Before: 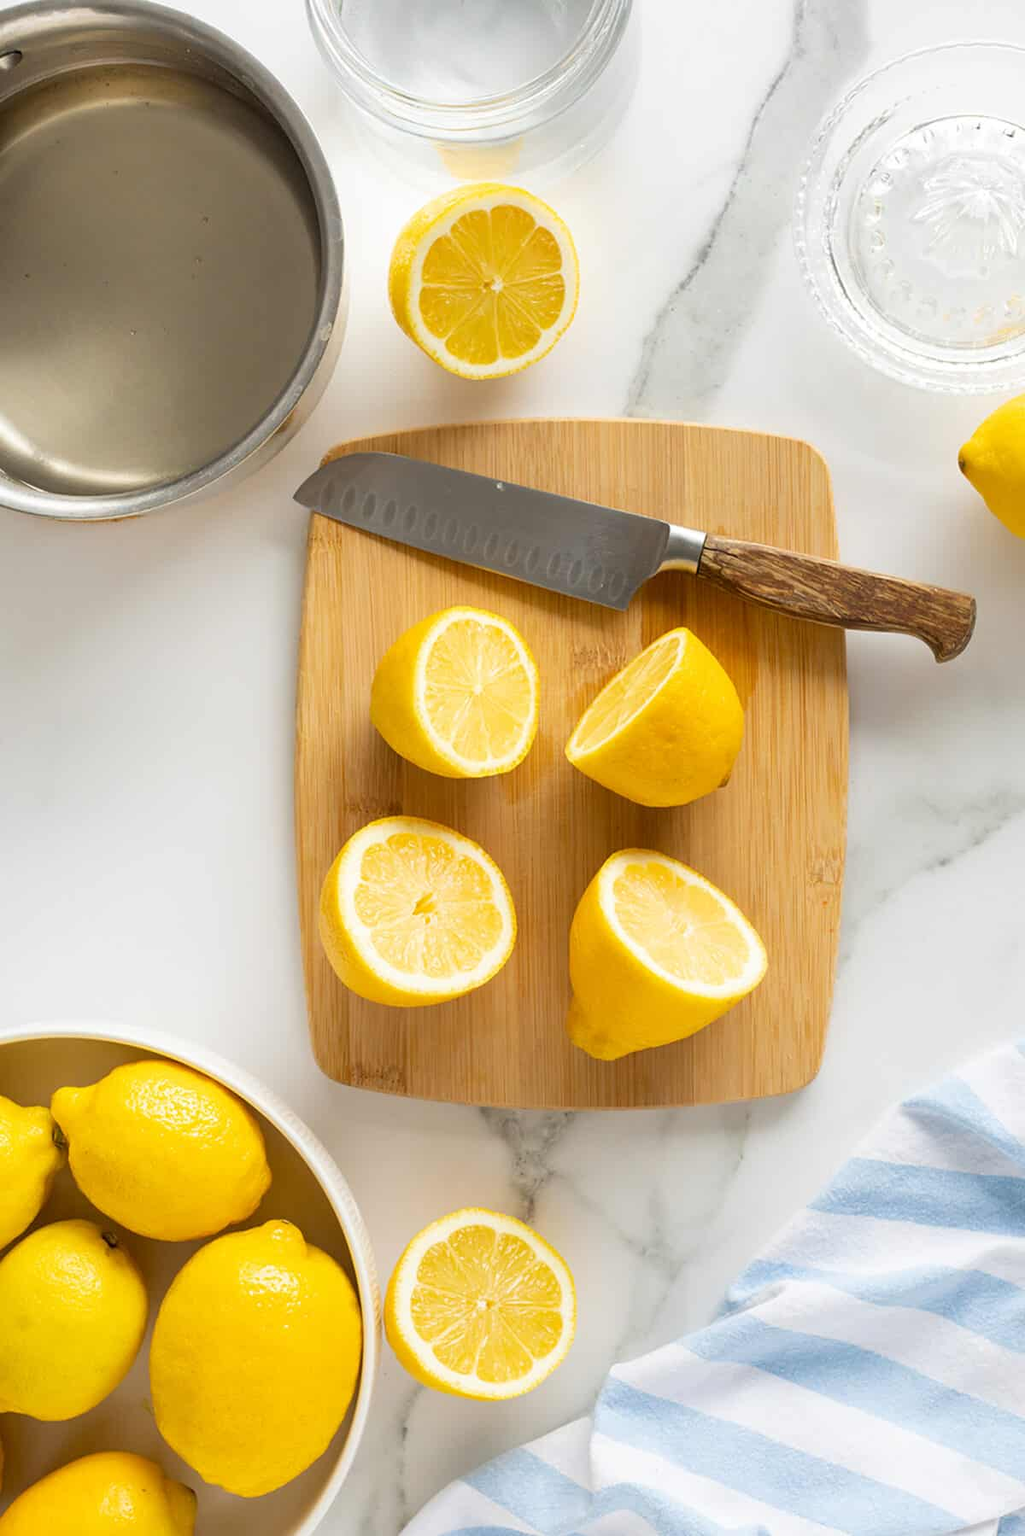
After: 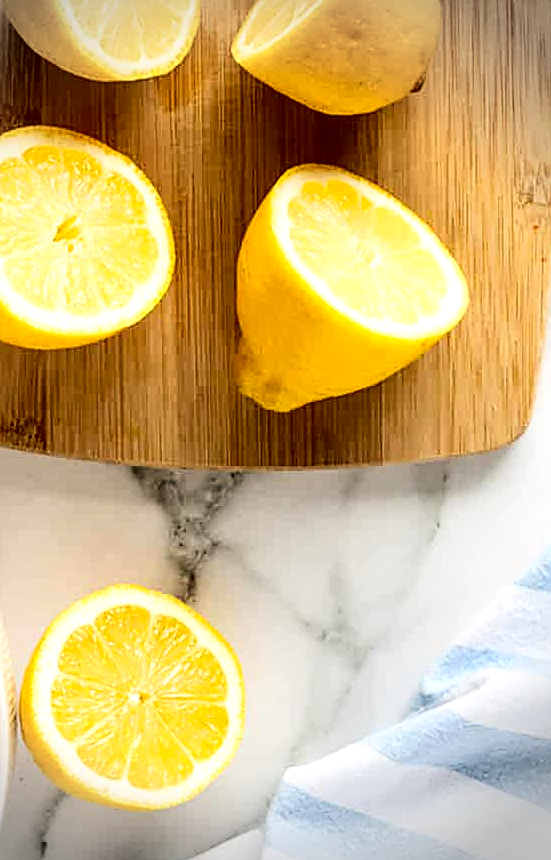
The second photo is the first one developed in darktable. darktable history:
crop: left 35.875%, top 46.163%, right 18.188%, bottom 5.979%
vignetting: fall-off radius 31.72%, center (-0.119, -0.005)
contrast brightness saturation: contrast 0.328, brightness -0.077, saturation 0.167
sharpen: on, module defaults
local contrast: highlights 60%, shadows 63%, detail 160%
exposure: exposure -0.045 EV, compensate highlight preservation false
